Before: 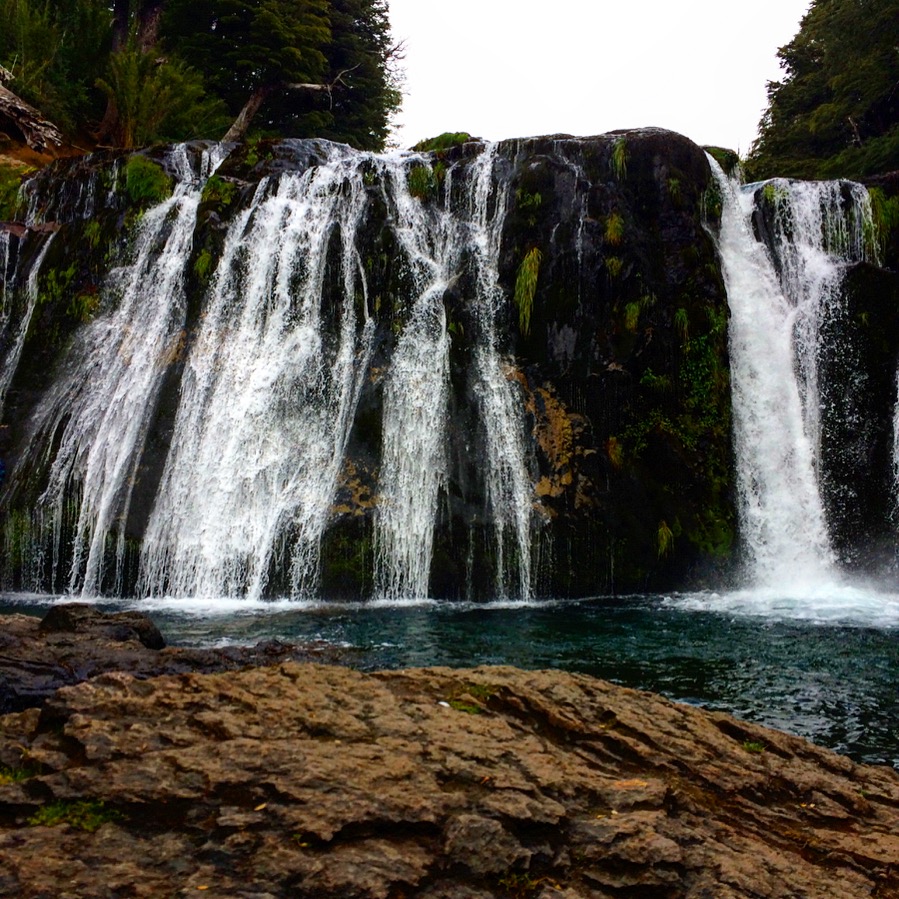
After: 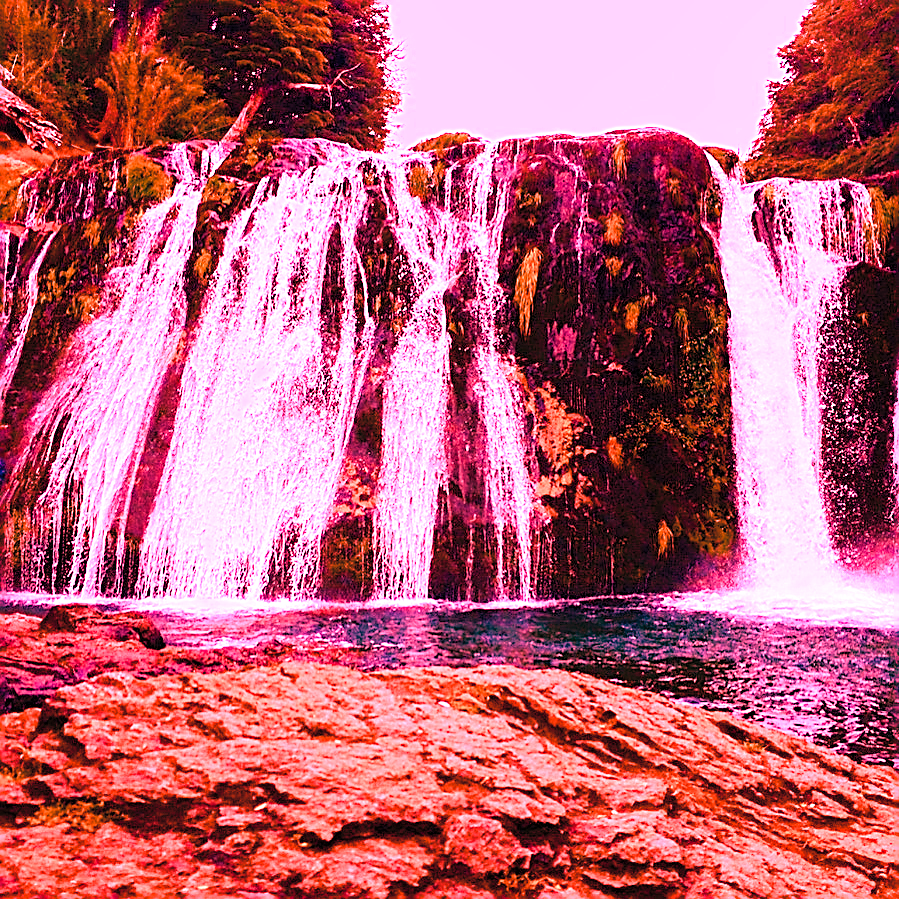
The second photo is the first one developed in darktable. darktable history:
contrast brightness saturation: brightness 0.15
white balance: red 4.26, blue 1.802
sharpen: on, module defaults
color balance rgb: perceptual saturation grading › global saturation 25%, perceptual saturation grading › highlights -50%, perceptual saturation grading › shadows 30%, perceptual brilliance grading › global brilliance 12%, global vibrance 20%
